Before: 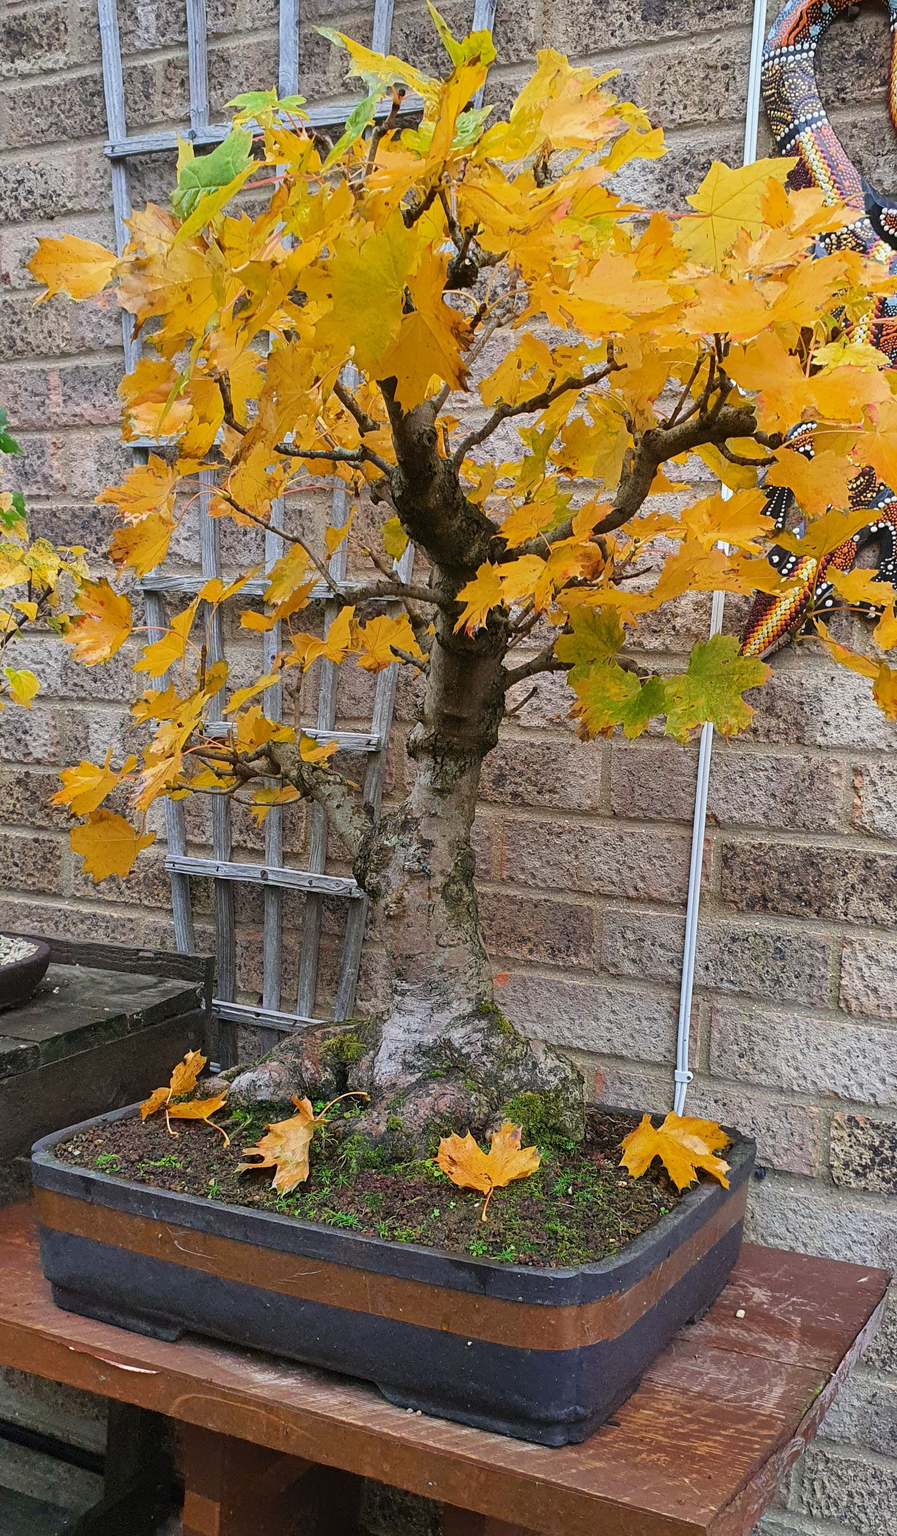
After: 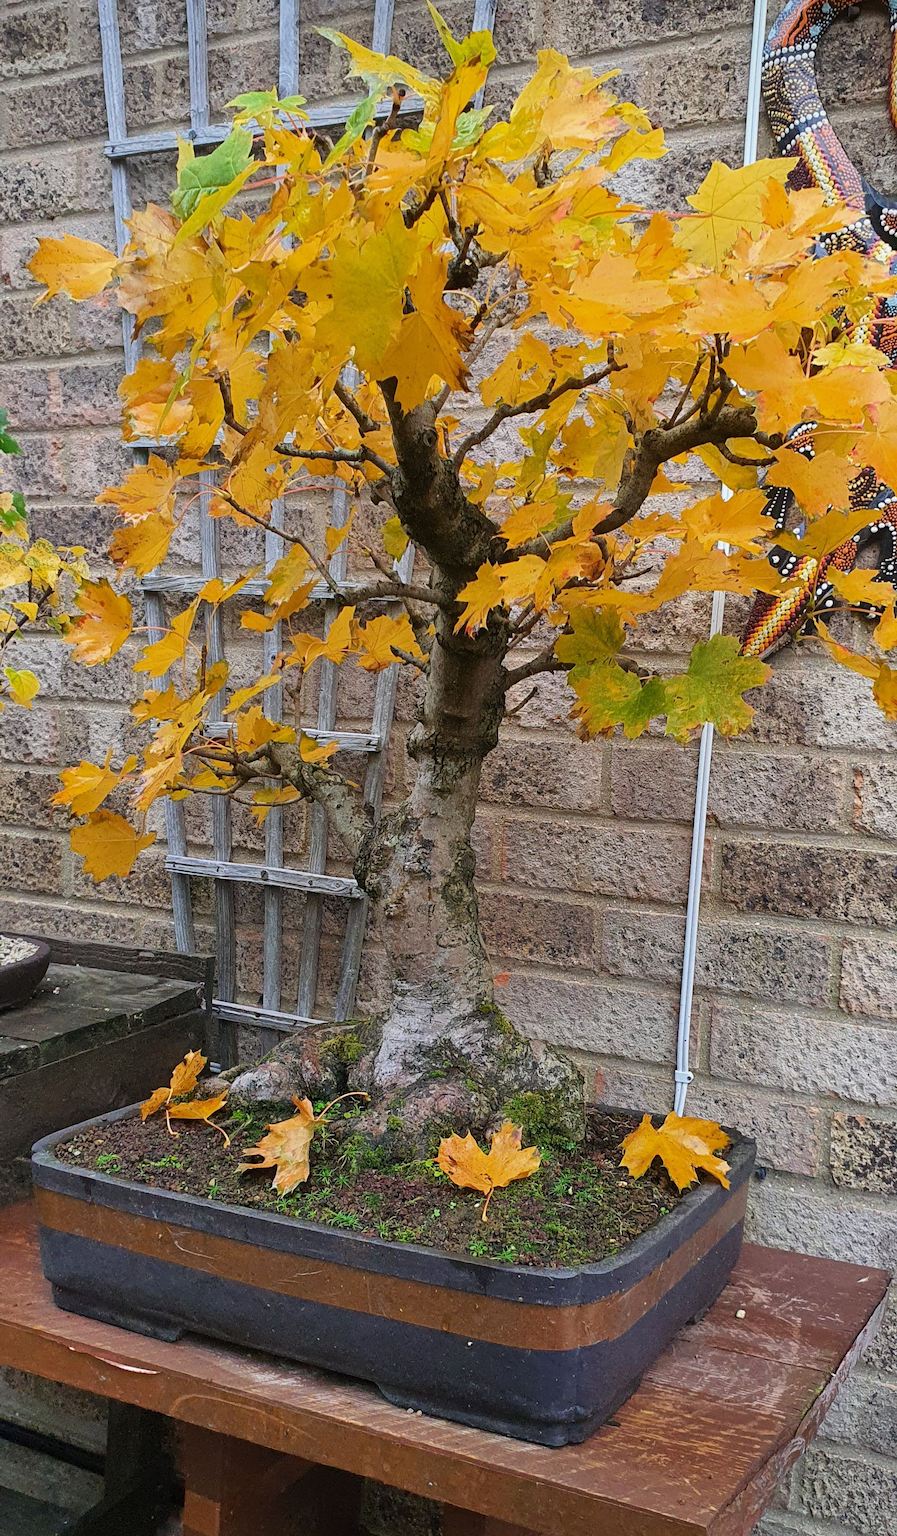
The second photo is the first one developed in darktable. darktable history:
vignetting: fall-off start 97.32%, fall-off radius 79.44%, saturation -0.019, width/height ratio 1.107
